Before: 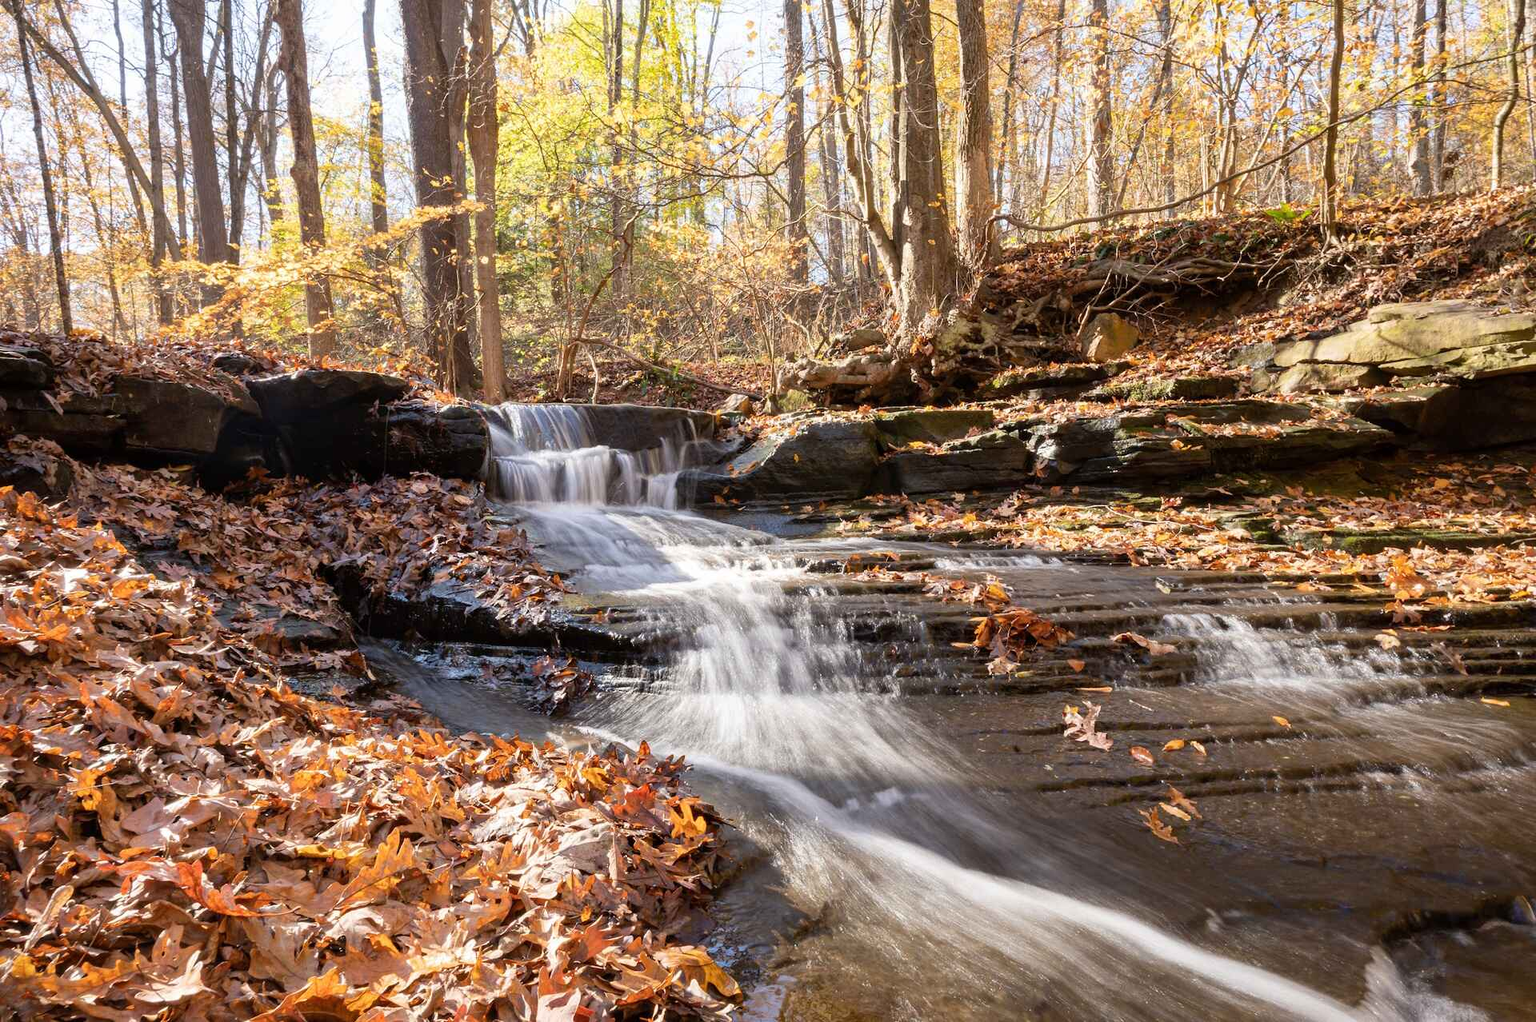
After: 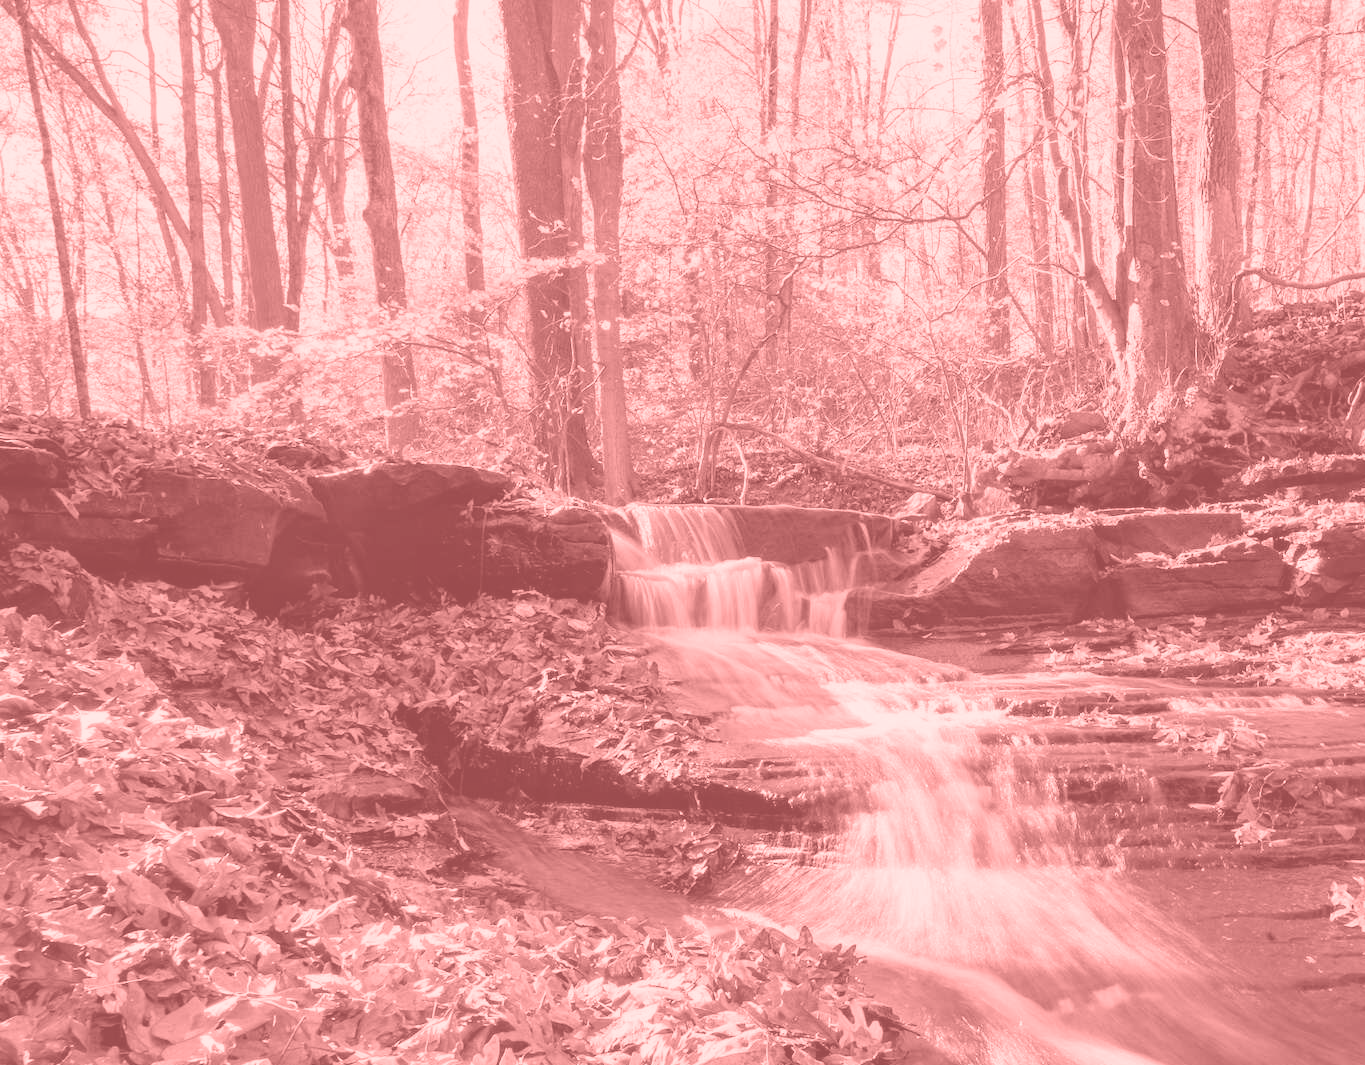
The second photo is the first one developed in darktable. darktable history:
exposure: black level correction 0, exposure 0.6 EV, compensate highlight preservation false
white balance: red 0.766, blue 1.537
colorize: saturation 51%, source mix 50.67%, lightness 50.67%
crop: right 28.885%, bottom 16.626%
